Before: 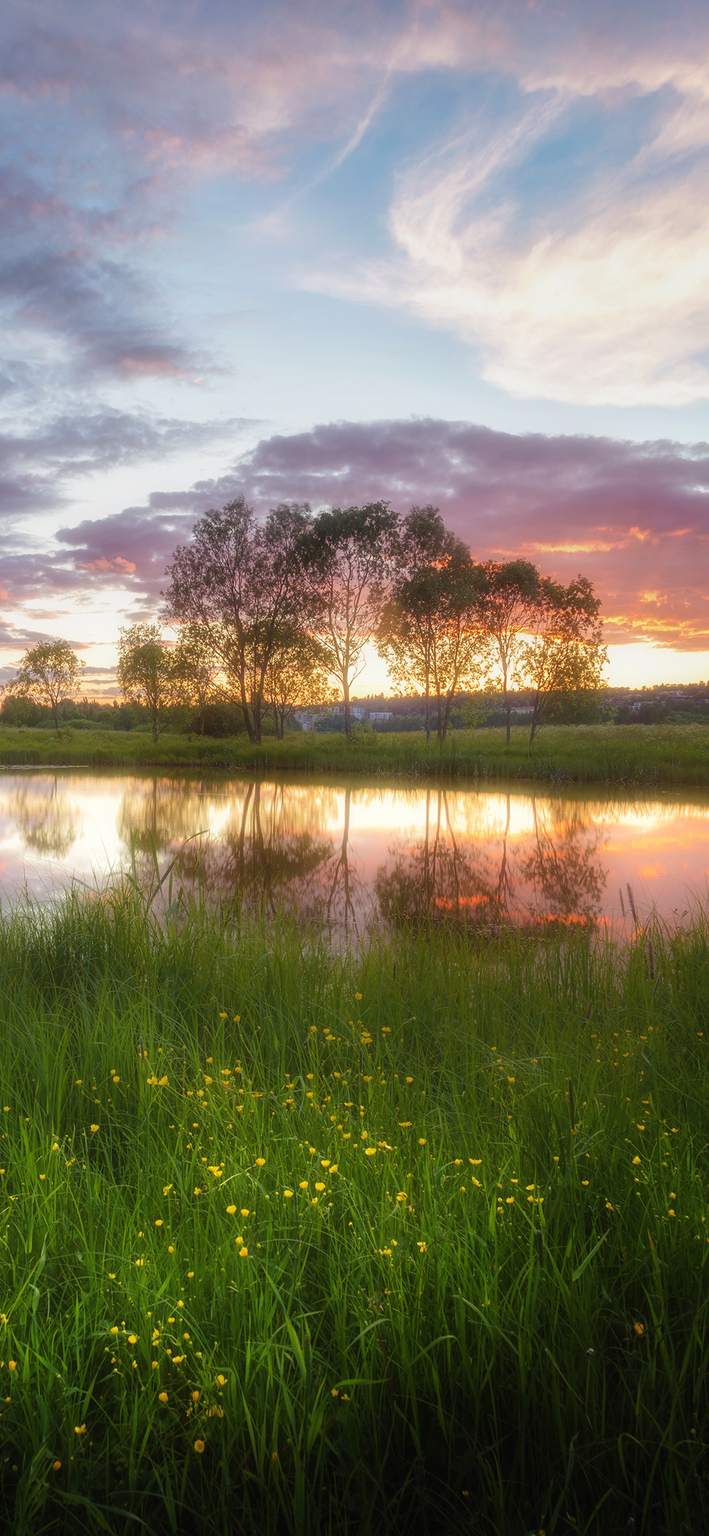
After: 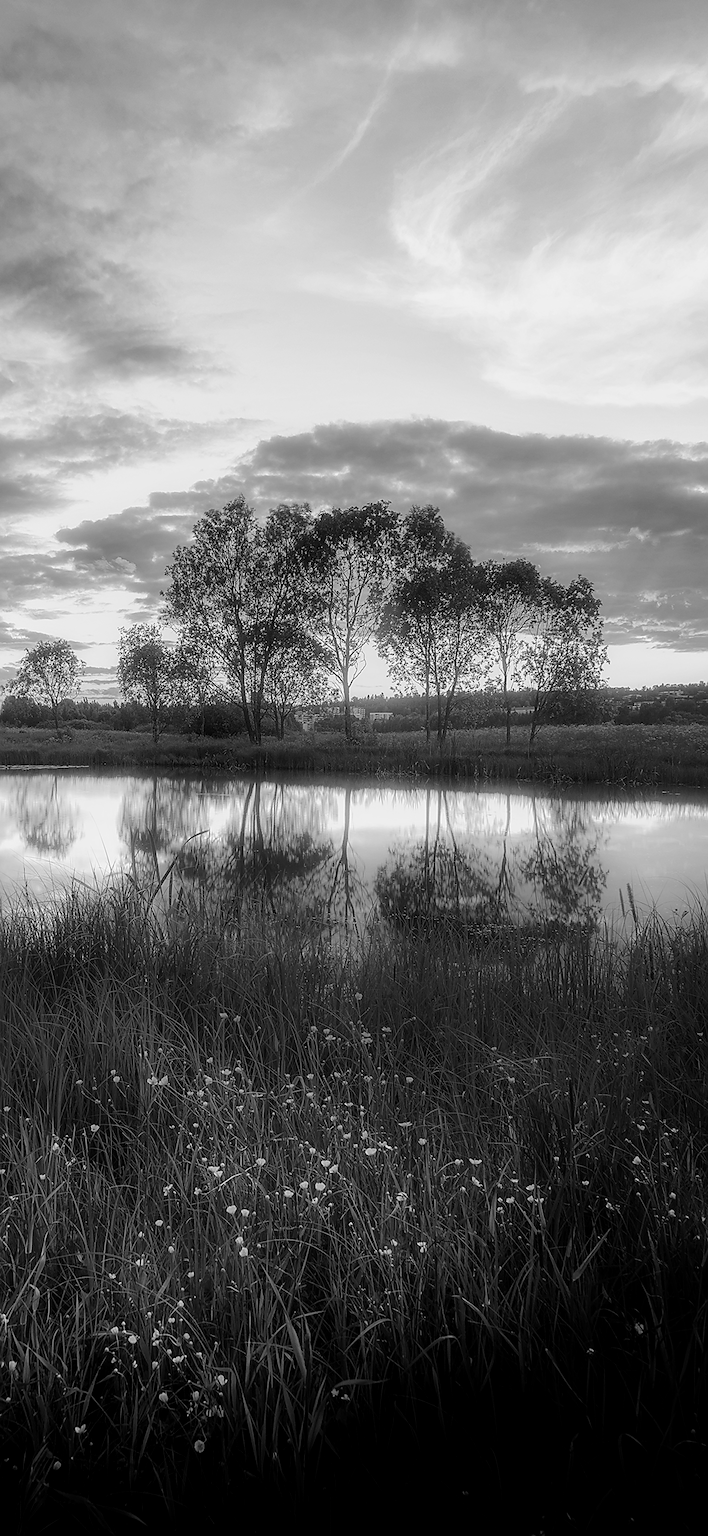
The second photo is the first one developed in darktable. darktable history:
sharpen: radius 1.4, amount 1.25, threshold 0.7
local contrast: on, module defaults
color balance: input saturation 100.43%, contrast fulcrum 14.22%, output saturation 70.41%
color calibration: output gray [0.22, 0.42, 0.37, 0], gray › normalize channels true, illuminant same as pipeline (D50), adaptation XYZ, x 0.346, y 0.359, gamut compression 0
filmic rgb: black relative exposure -6.43 EV, white relative exposure 2.43 EV, threshold 3 EV, hardness 5.27, latitude 0.1%, contrast 1.425, highlights saturation mix 2%, preserve chrominance no, color science v5 (2021), contrast in shadows safe, contrast in highlights safe, enable highlight reconstruction true
contrast brightness saturation: saturation 0.5
contrast equalizer: octaves 7, y [[0.6 ×6], [0.55 ×6], [0 ×6], [0 ×6], [0 ×6]], mix -0.36
color zones: curves: ch0 [(0.11, 0.396) (0.195, 0.36) (0.25, 0.5) (0.303, 0.412) (0.357, 0.544) (0.75, 0.5) (0.967, 0.328)]; ch1 [(0, 0.468) (0.112, 0.512) (0.202, 0.6) (0.25, 0.5) (0.307, 0.352) (0.357, 0.544) (0.75, 0.5) (0.963, 0.524)]
